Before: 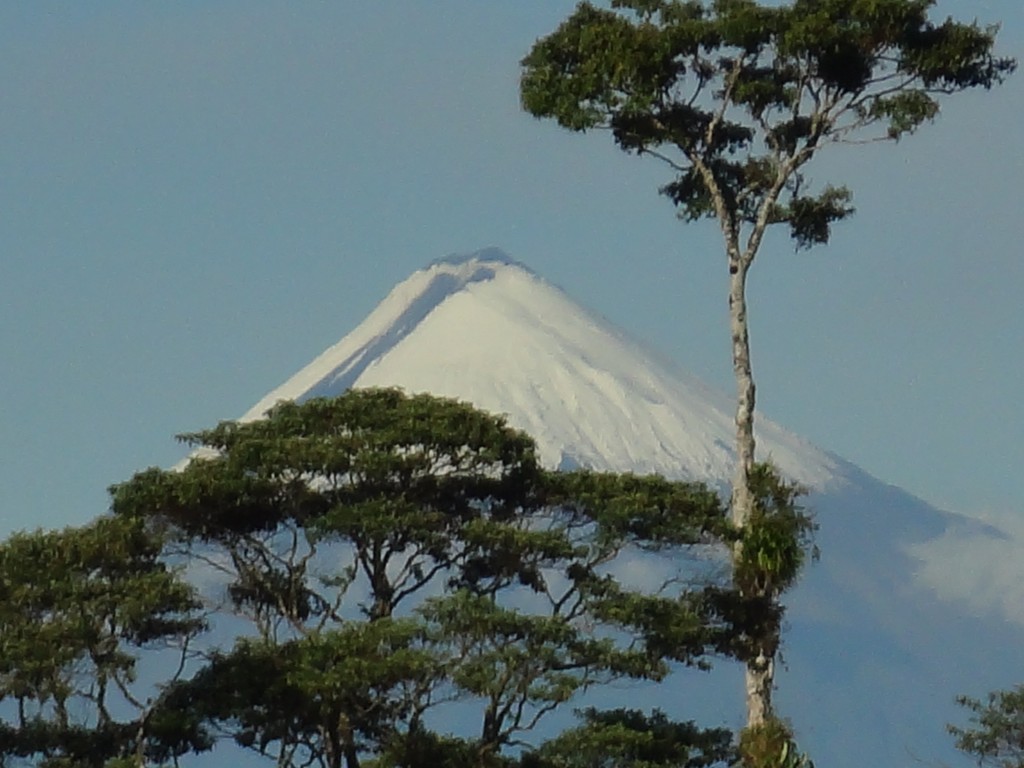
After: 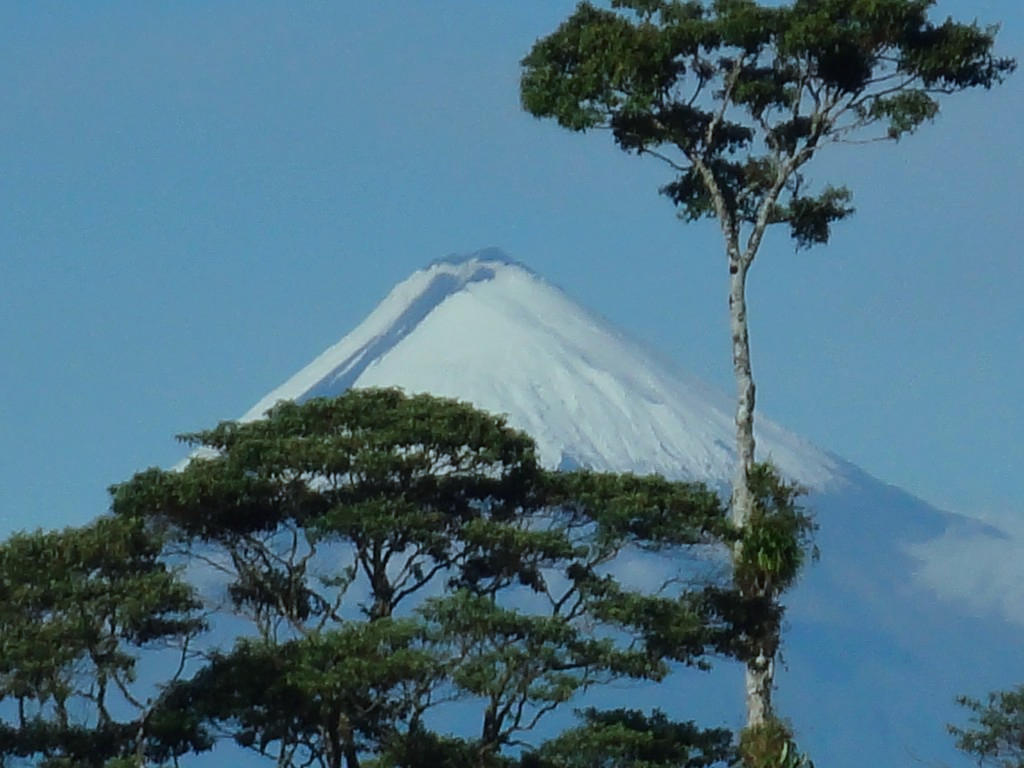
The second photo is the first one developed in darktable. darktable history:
color calibration: illuminant as shot in camera, x 0.384, y 0.38, temperature 3967.07 K
